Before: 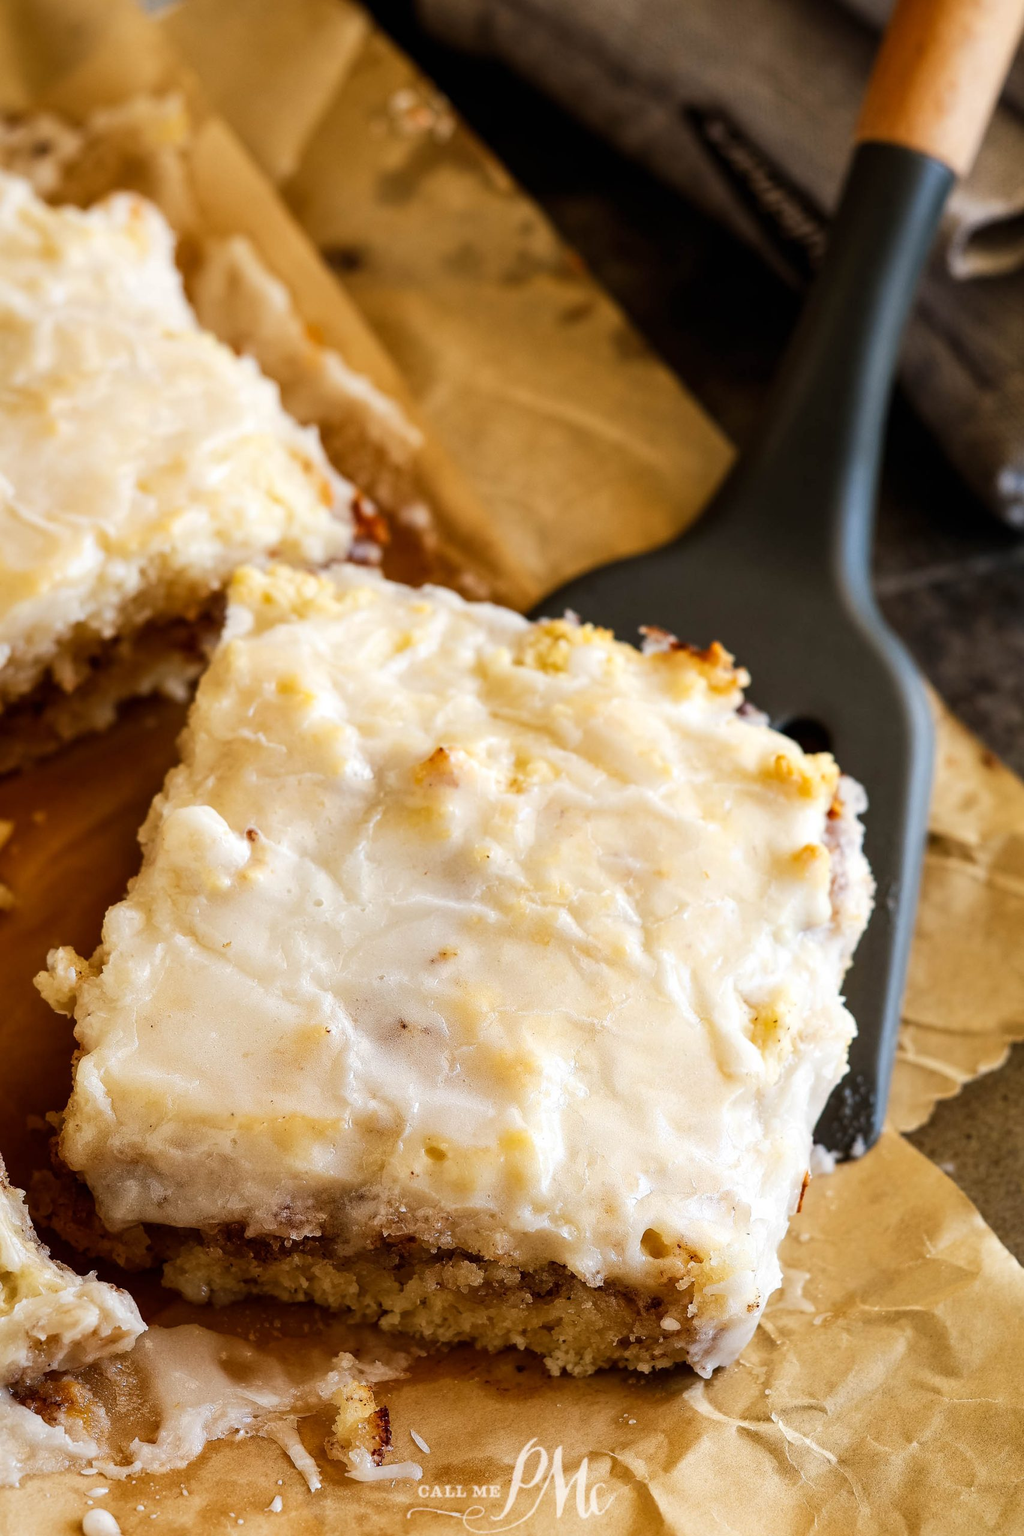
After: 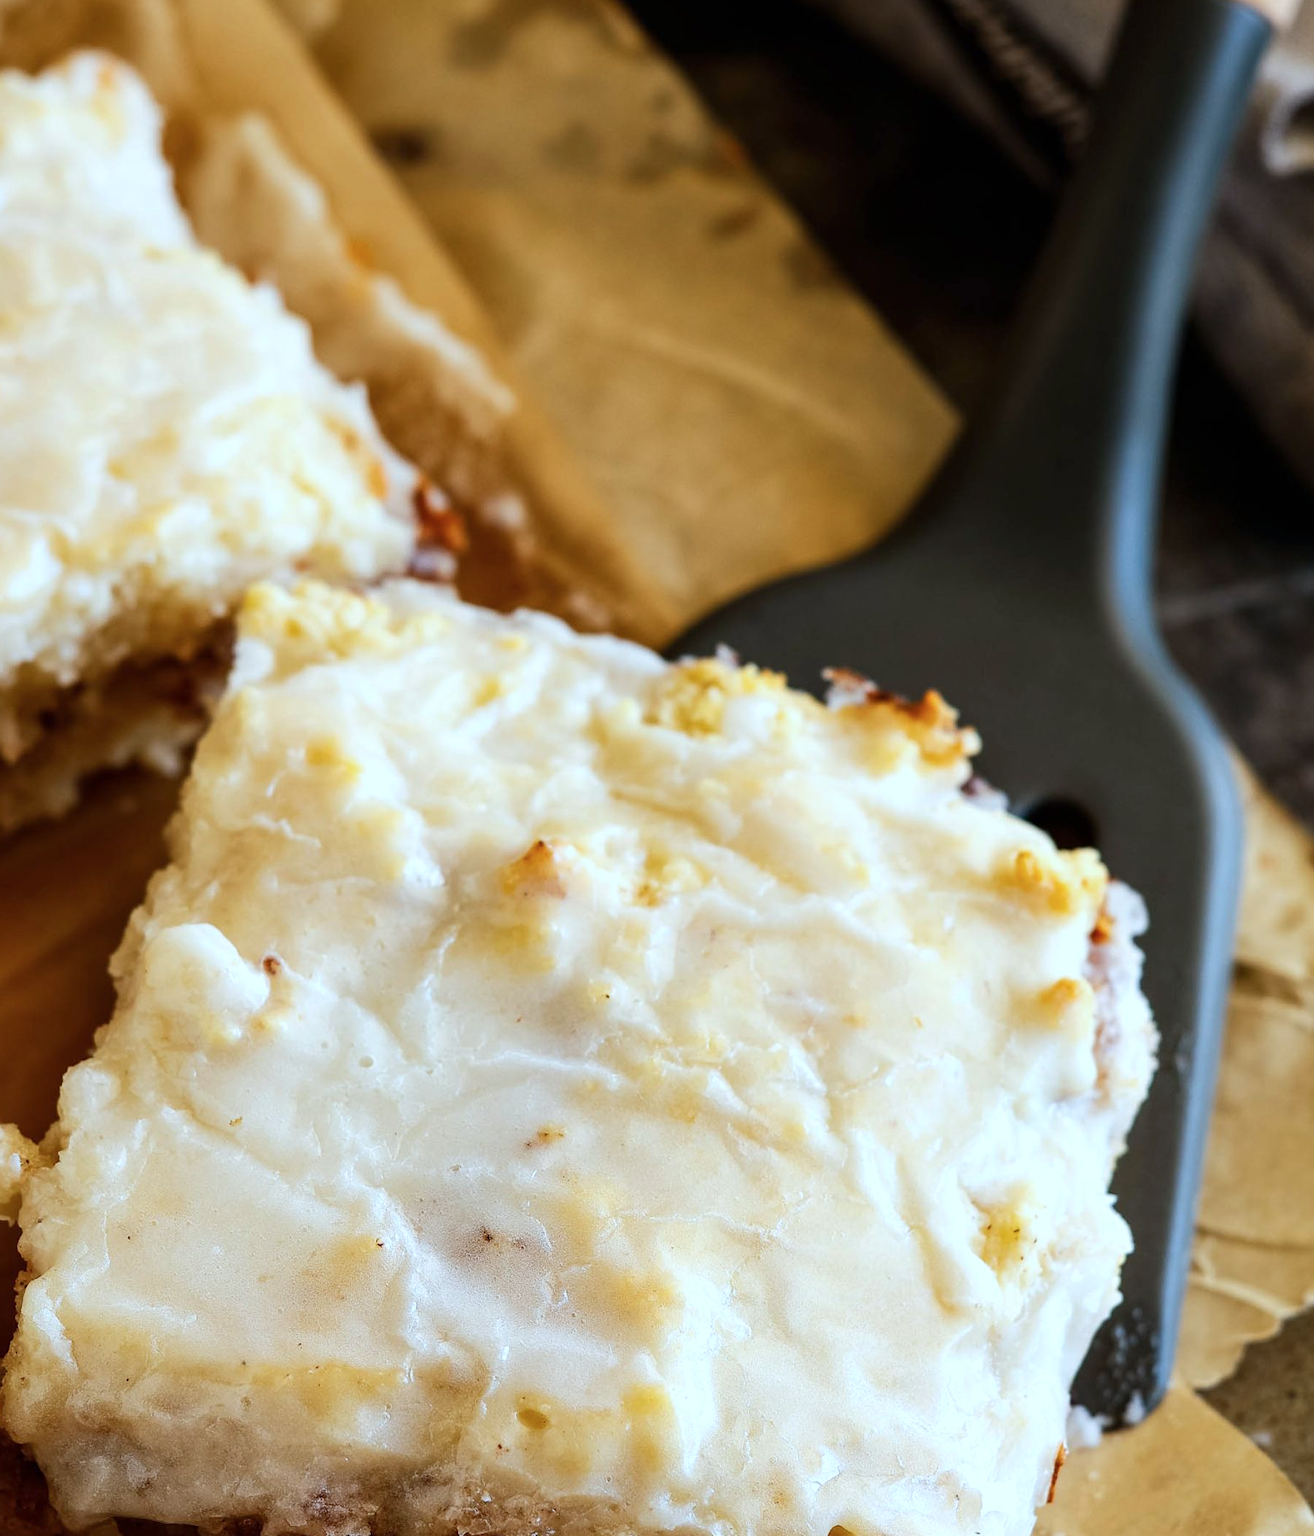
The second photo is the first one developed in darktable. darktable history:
color calibration: illuminant F (fluorescent), F source F9 (Cool White Deluxe 4150 K) – high CRI, x 0.375, y 0.373, temperature 4150.29 K
crop: left 6.008%, top 10.198%, right 3.725%, bottom 19.5%
